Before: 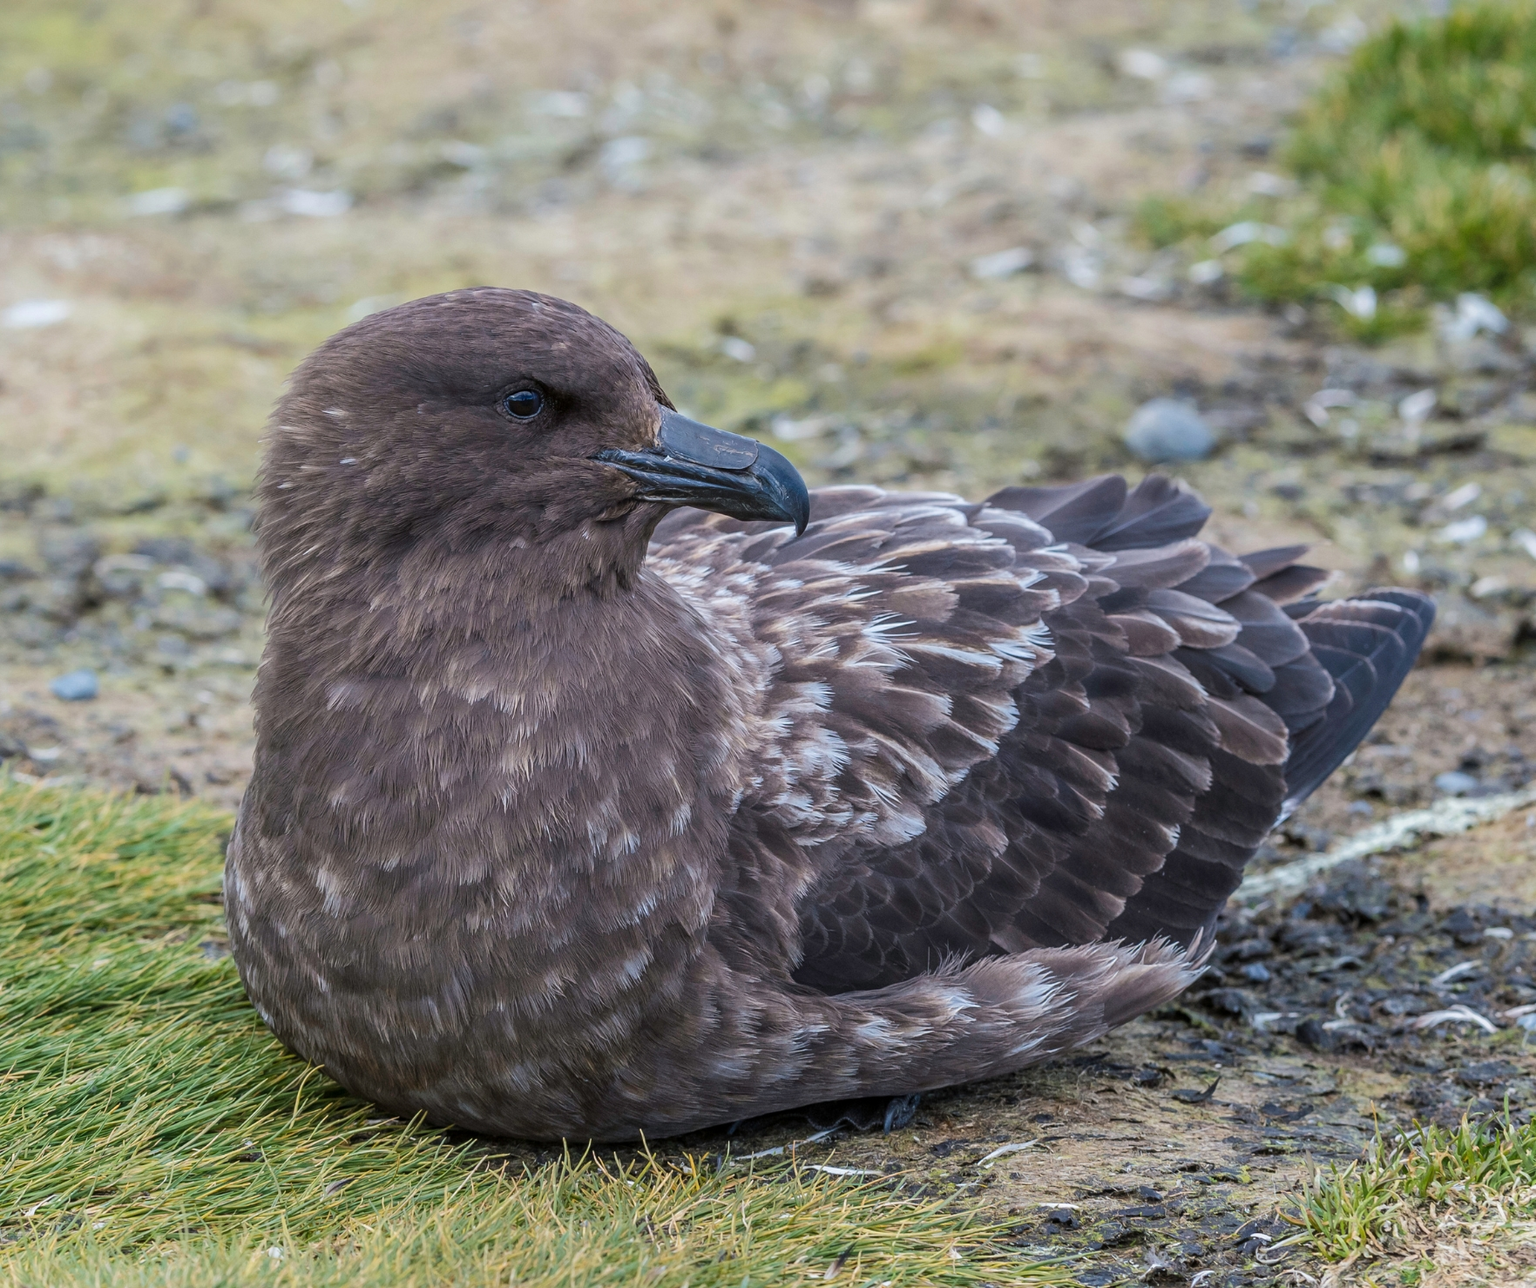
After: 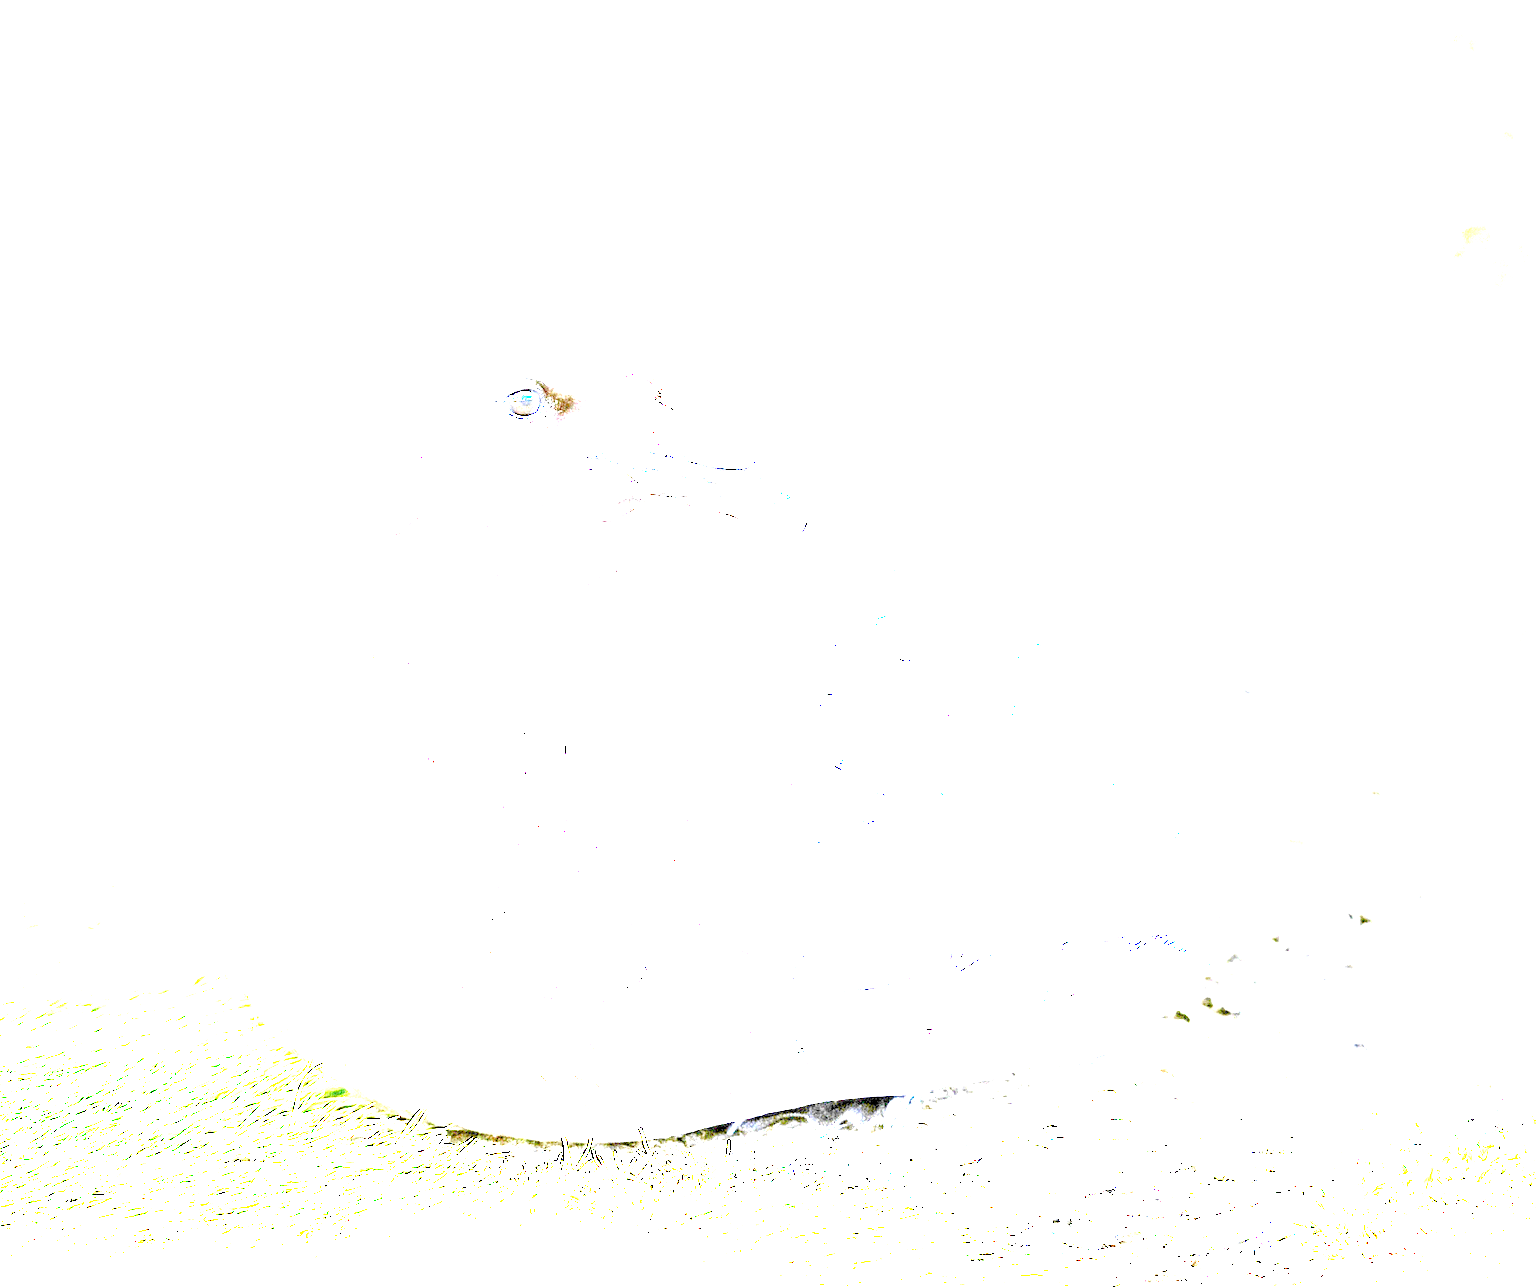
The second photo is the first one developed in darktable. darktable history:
exposure: exposure 8 EV, compensate highlight preservation false
graduated density: on, module defaults
